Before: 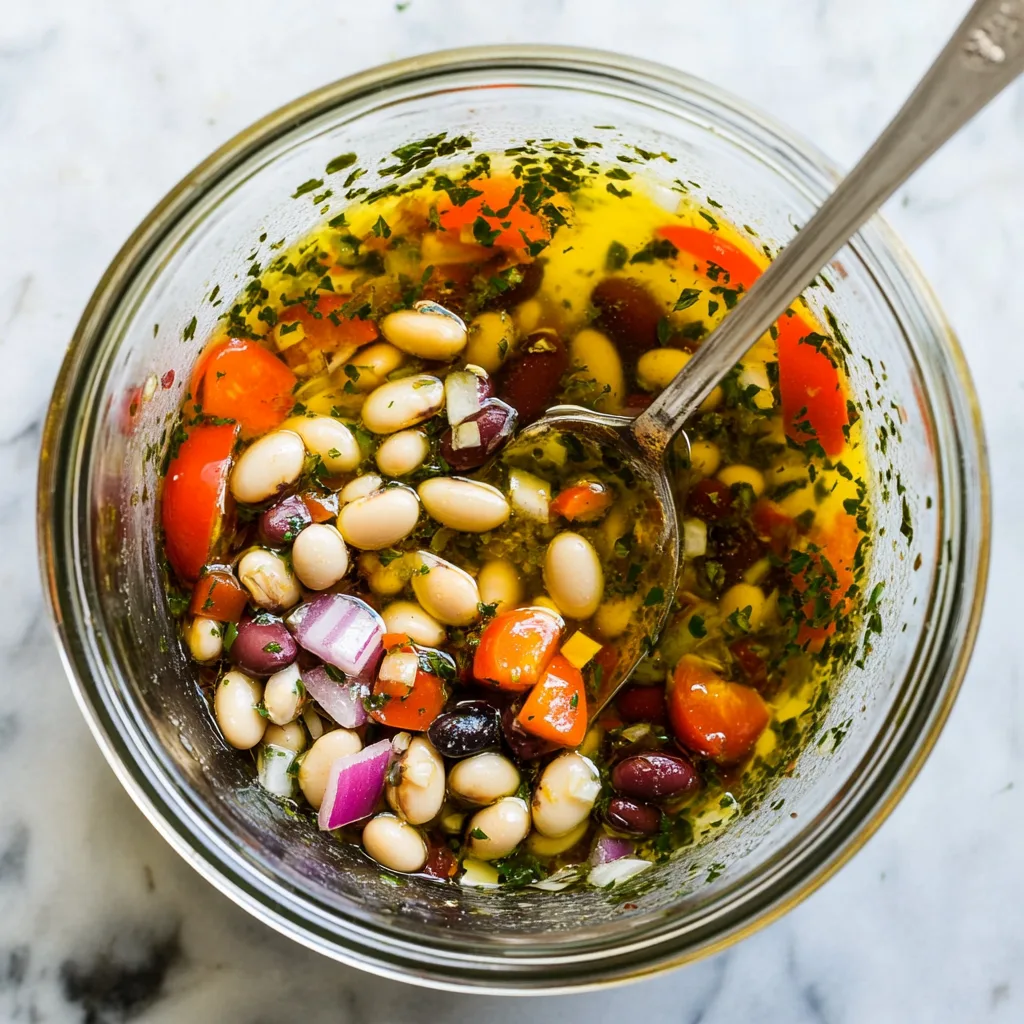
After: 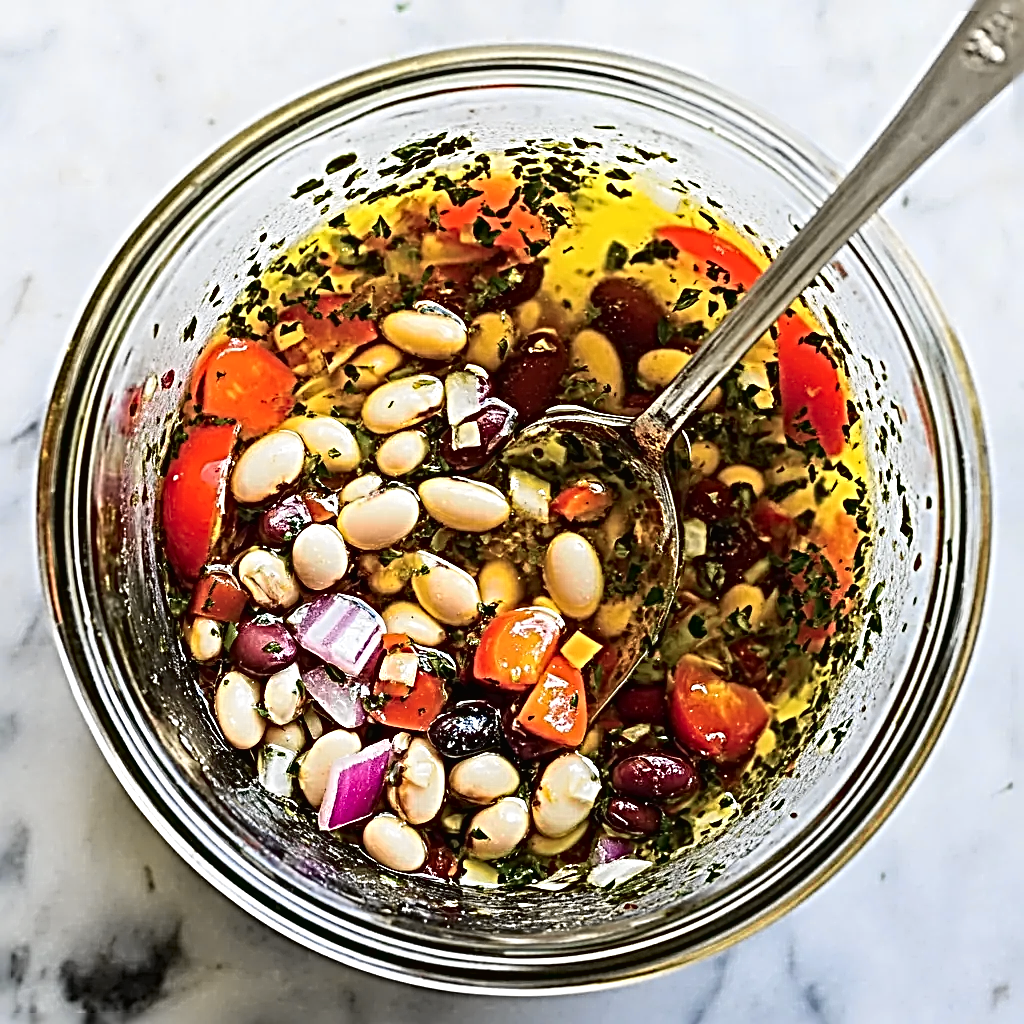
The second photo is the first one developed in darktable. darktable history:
tone curve: curves: ch0 [(0, 0.012) (0.056, 0.046) (0.218, 0.213) (0.606, 0.62) (0.82, 0.846) (1, 1)]; ch1 [(0, 0) (0.226, 0.261) (0.403, 0.437) (0.469, 0.472) (0.495, 0.499) (0.514, 0.504) (0.545, 0.555) (0.59, 0.598) (0.714, 0.733) (1, 1)]; ch2 [(0, 0) (0.269, 0.299) (0.459, 0.45) (0.498, 0.499) (0.523, 0.512) (0.568, 0.558) (0.634, 0.617) (0.702, 0.662) (0.781, 0.775) (1, 1)], color space Lab, independent channels, preserve colors none
sharpen: radius 4.001, amount 2
